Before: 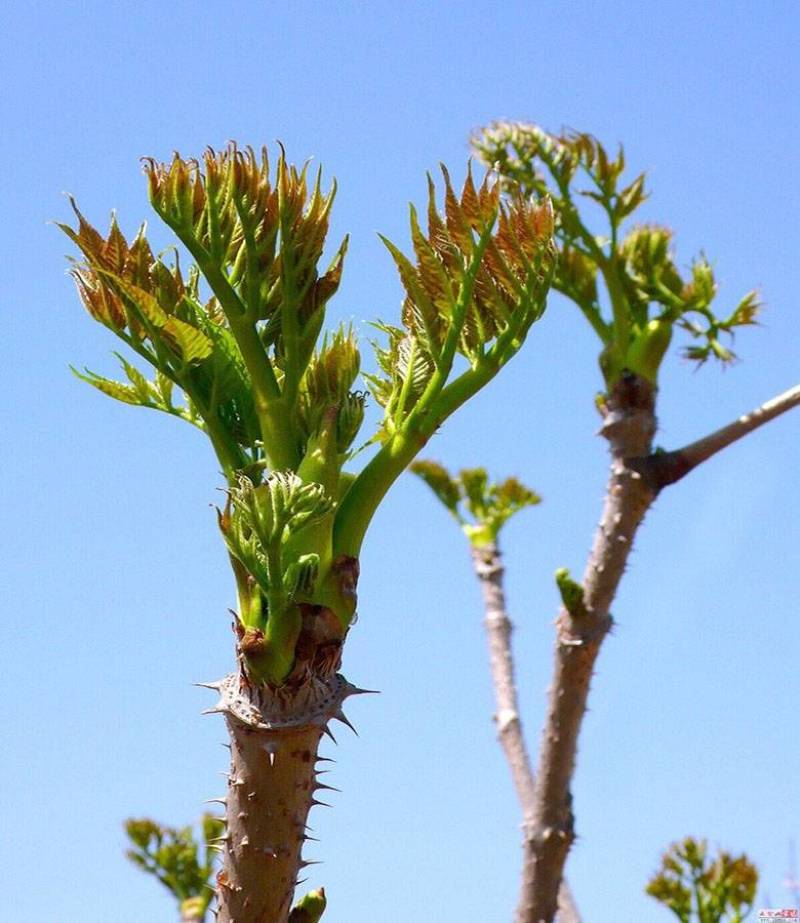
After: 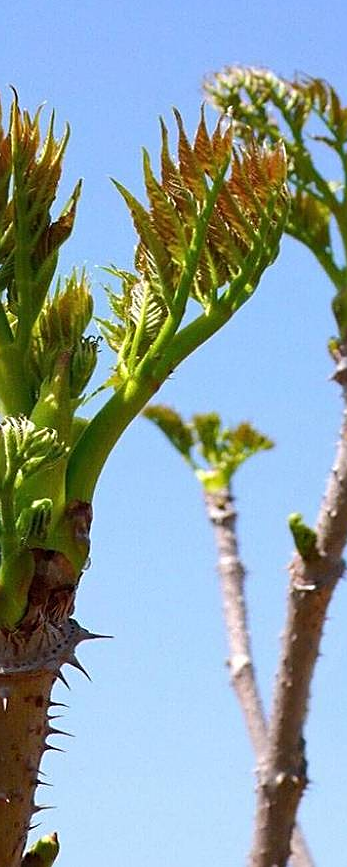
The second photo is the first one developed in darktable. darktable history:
crop: left 33.452%, top 6.025%, right 23.155%
sharpen: on, module defaults
tone equalizer: on, module defaults
